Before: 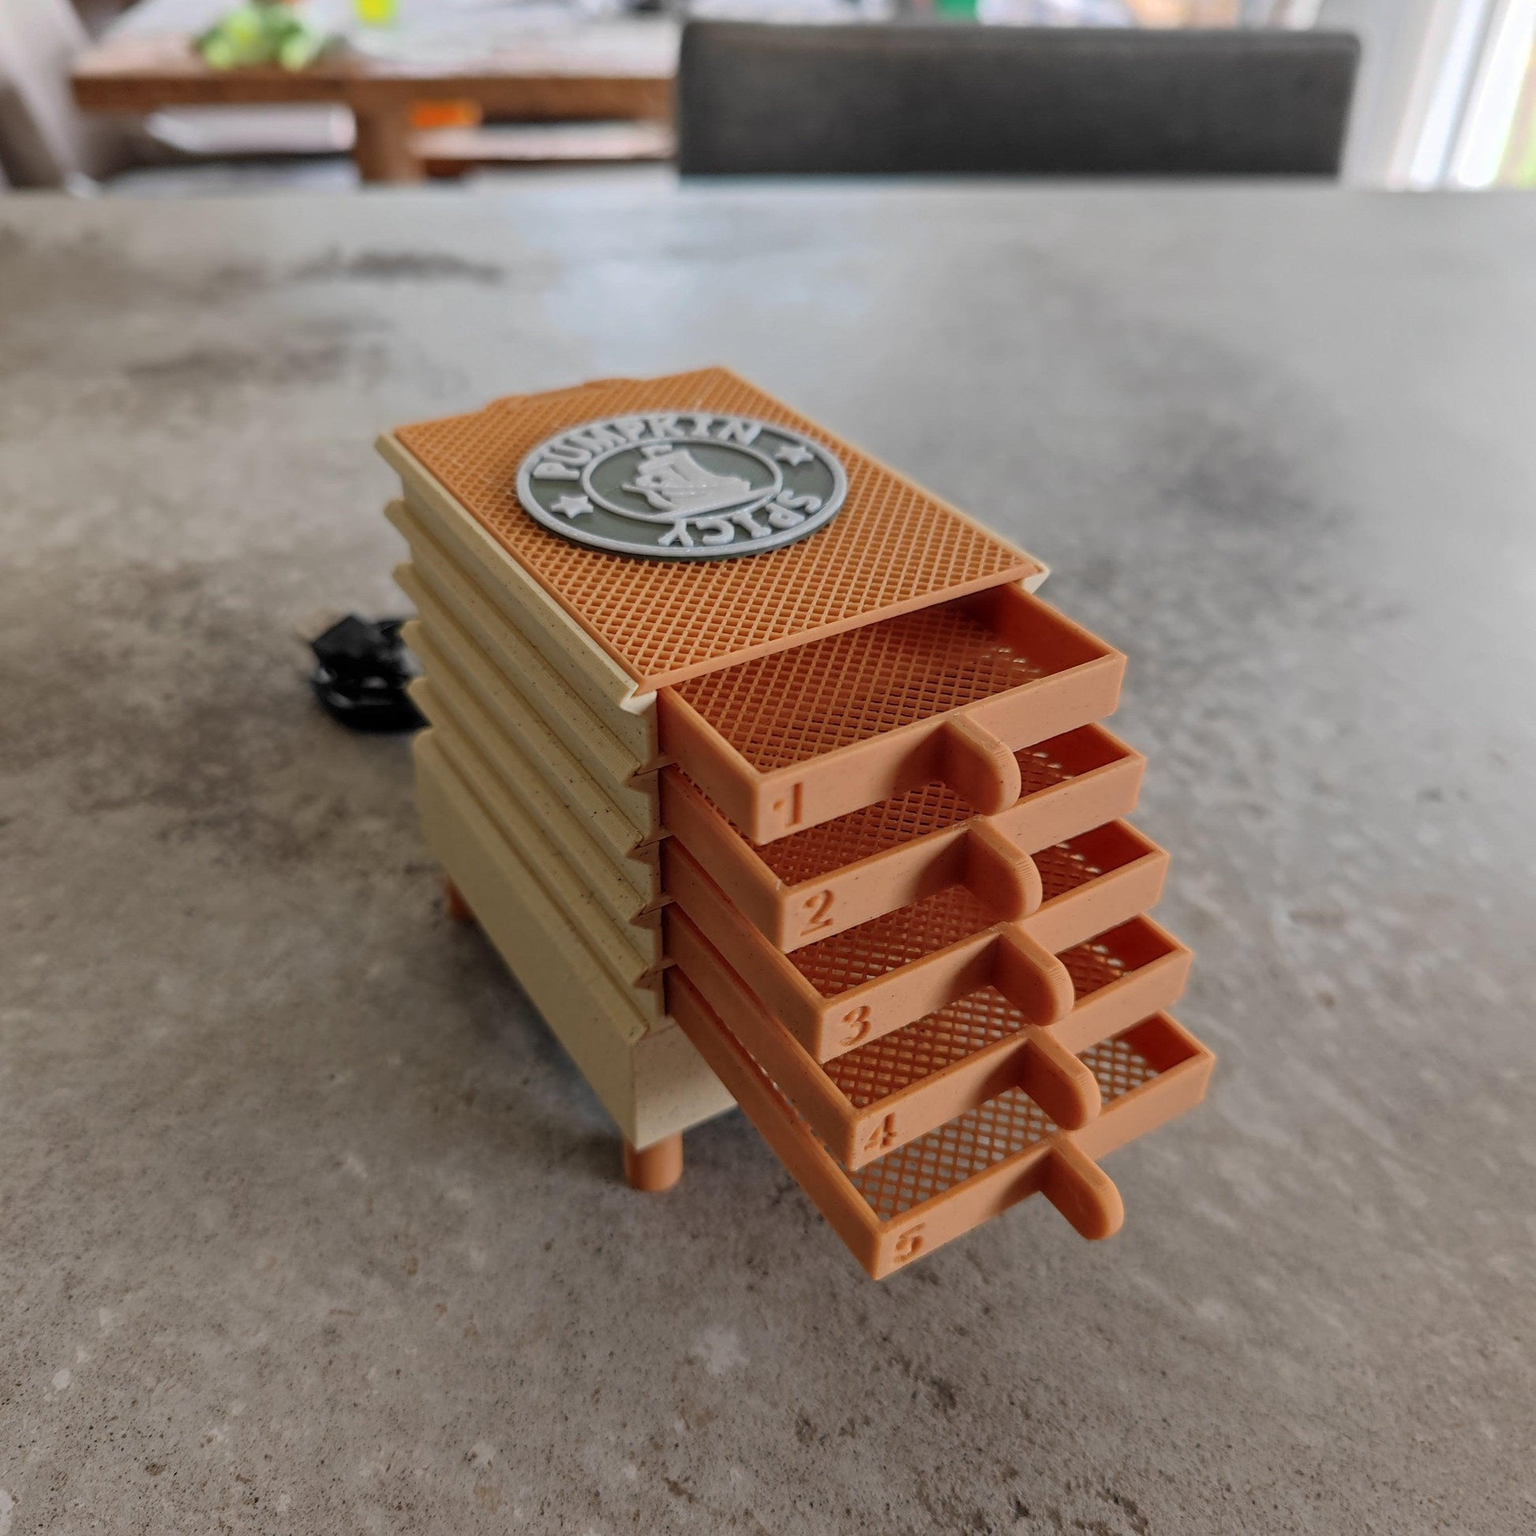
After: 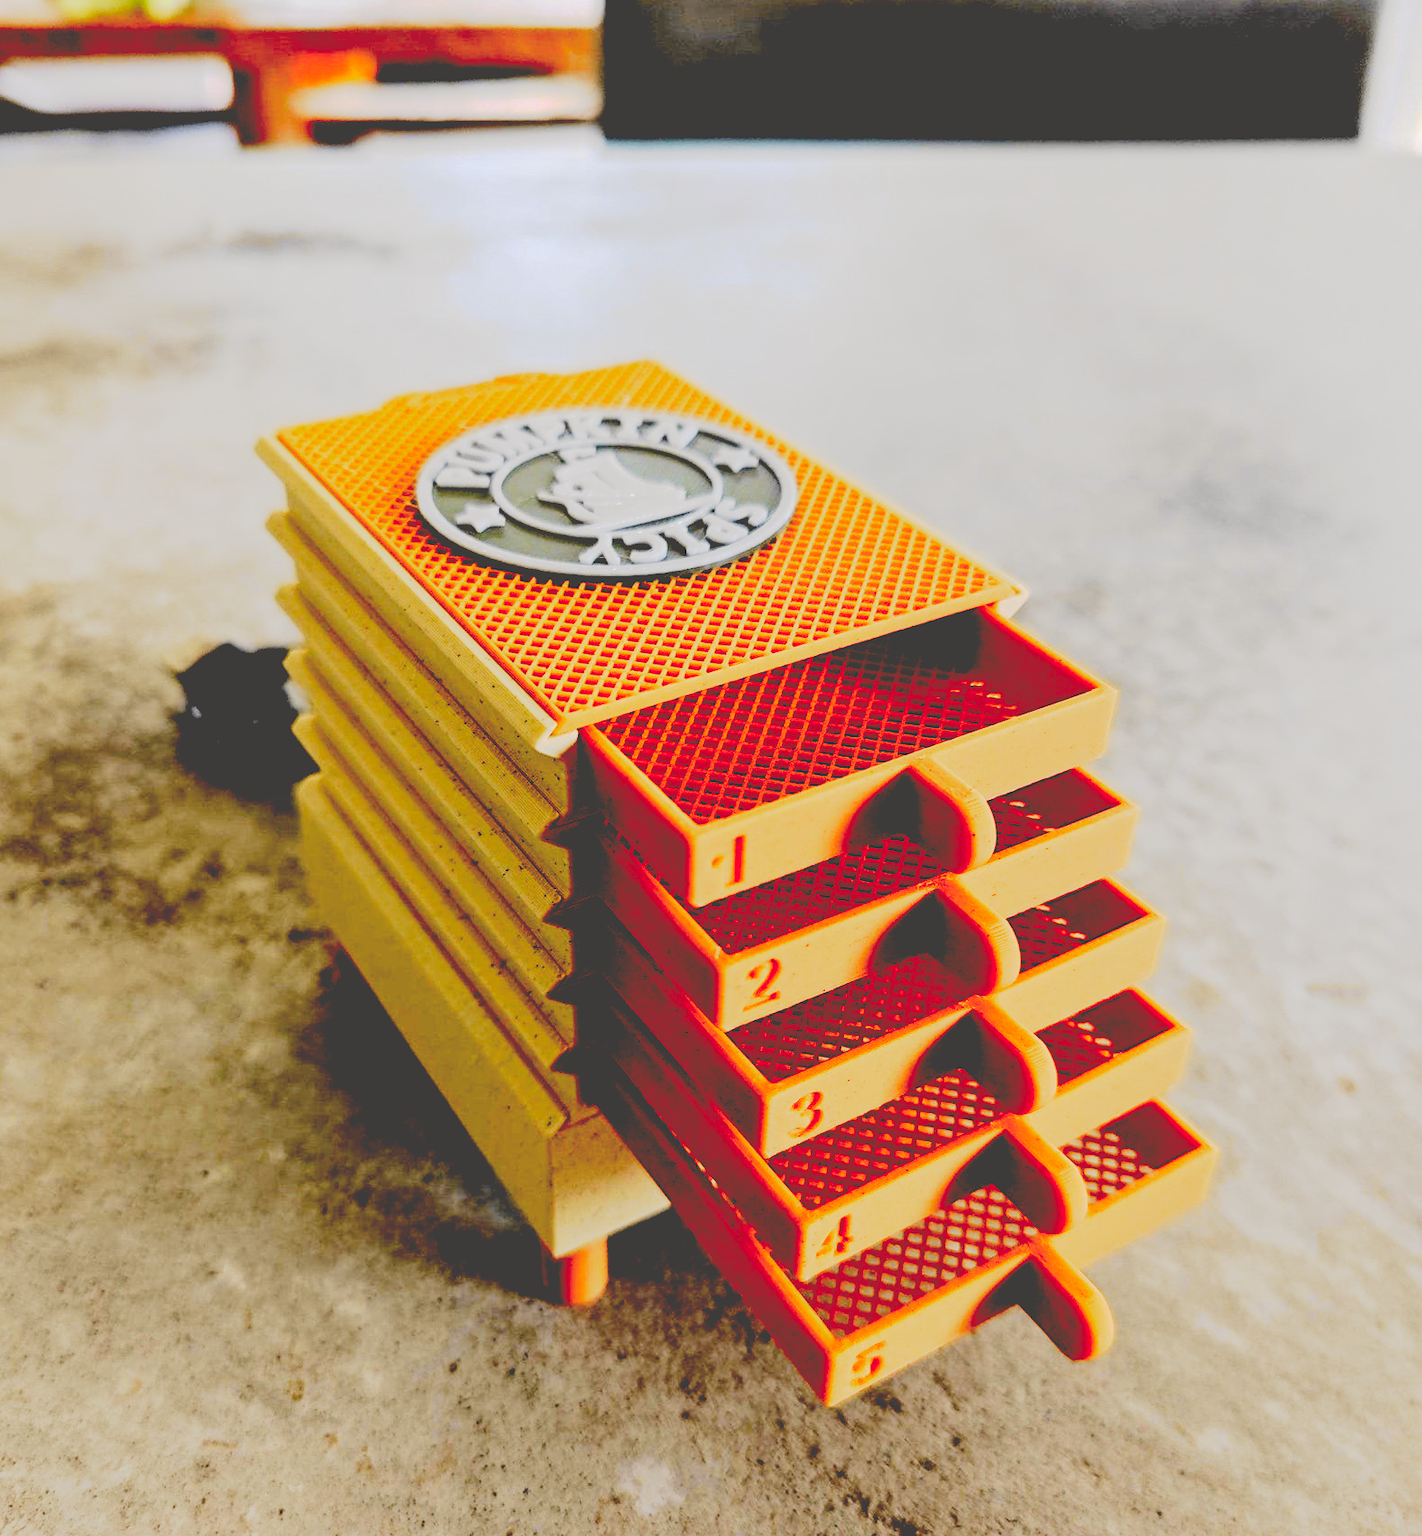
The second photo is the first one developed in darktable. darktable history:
contrast brightness saturation: brightness 0.092, saturation 0.193
exposure: compensate highlight preservation false
tone curve: curves: ch0 [(0, 0) (0.239, 0.248) (0.508, 0.606) (0.828, 0.878) (1, 1)]; ch1 [(0, 0) (0.401, 0.42) (0.45, 0.464) (0.492, 0.498) (0.511, 0.507) (0.561, 0.549) (0.688, 0.726) (1, 1)]; ch2 [(0, 0) (0.411, 0.433) (0.5, 0.504) (0.545, 0.574) (1, 1)], color space Lab, independent channels, preserve colors none
crop: left 10.017%, top 3.585%, right 9.245%, bottom 9.246%
base curve: curves: ch0 [(0.065, 0.026) (0.236, 0.358) (0.53, 0.546) (0.777, 0.841) (0.924, 0.992)], preserve colors none
